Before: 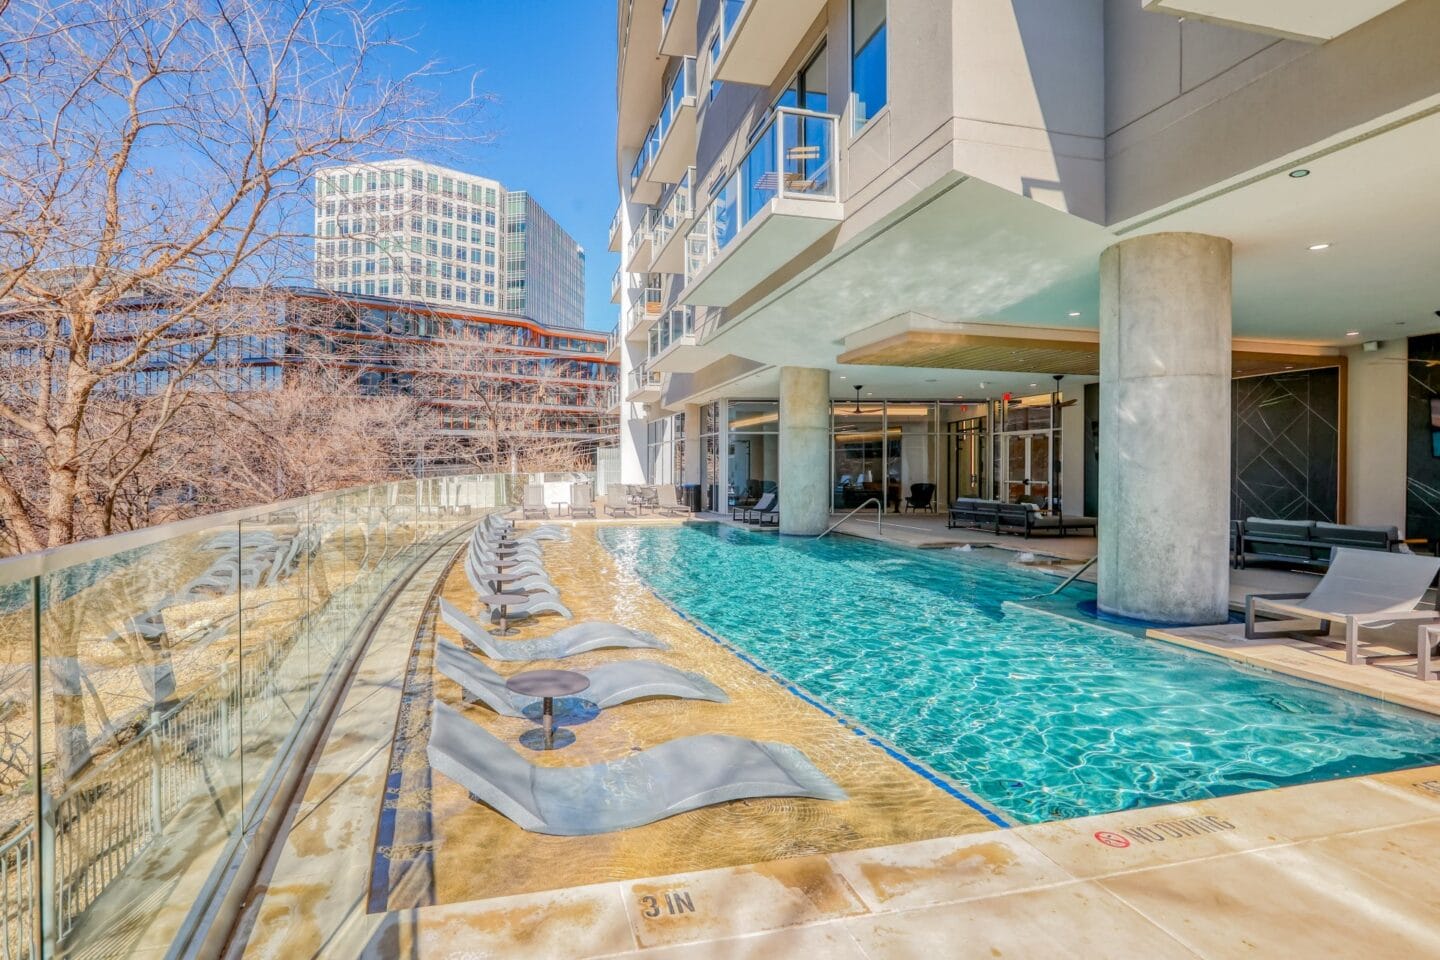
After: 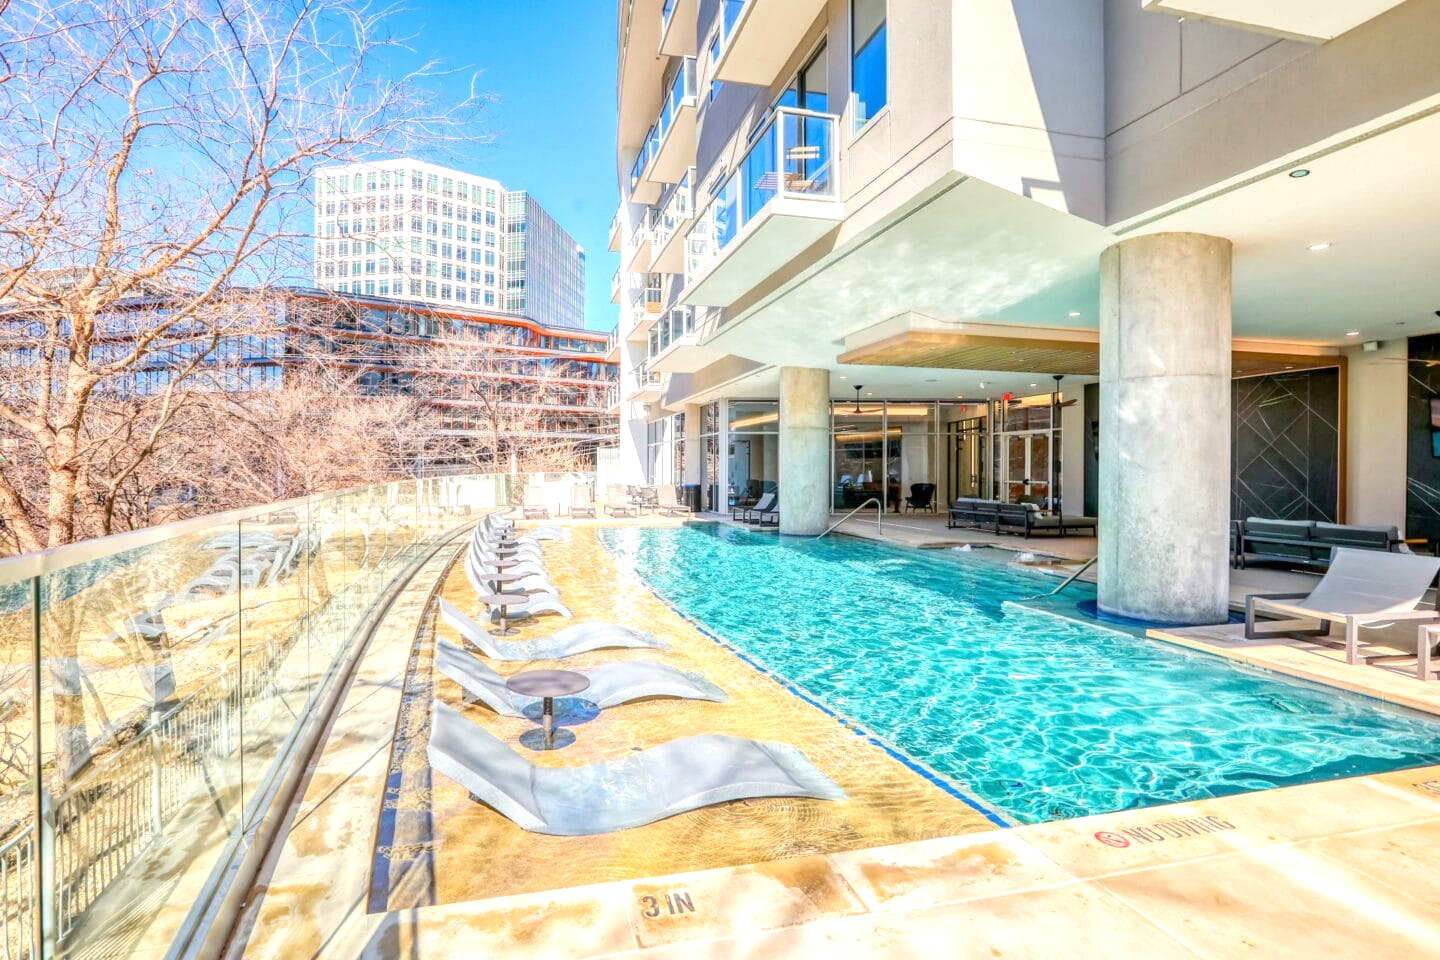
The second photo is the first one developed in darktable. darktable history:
exposure: exposure 0.78 EV, compensate highlight preservation false
